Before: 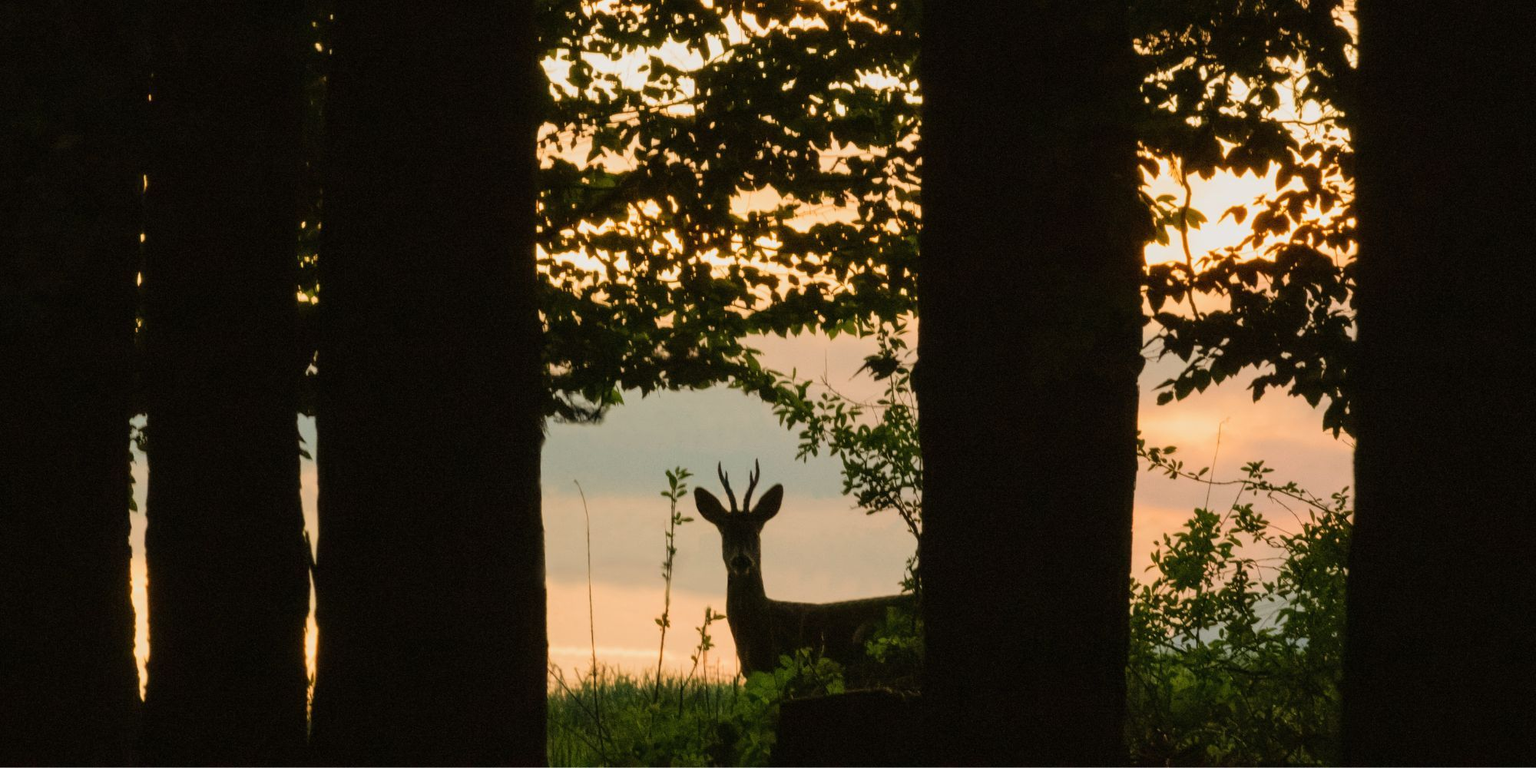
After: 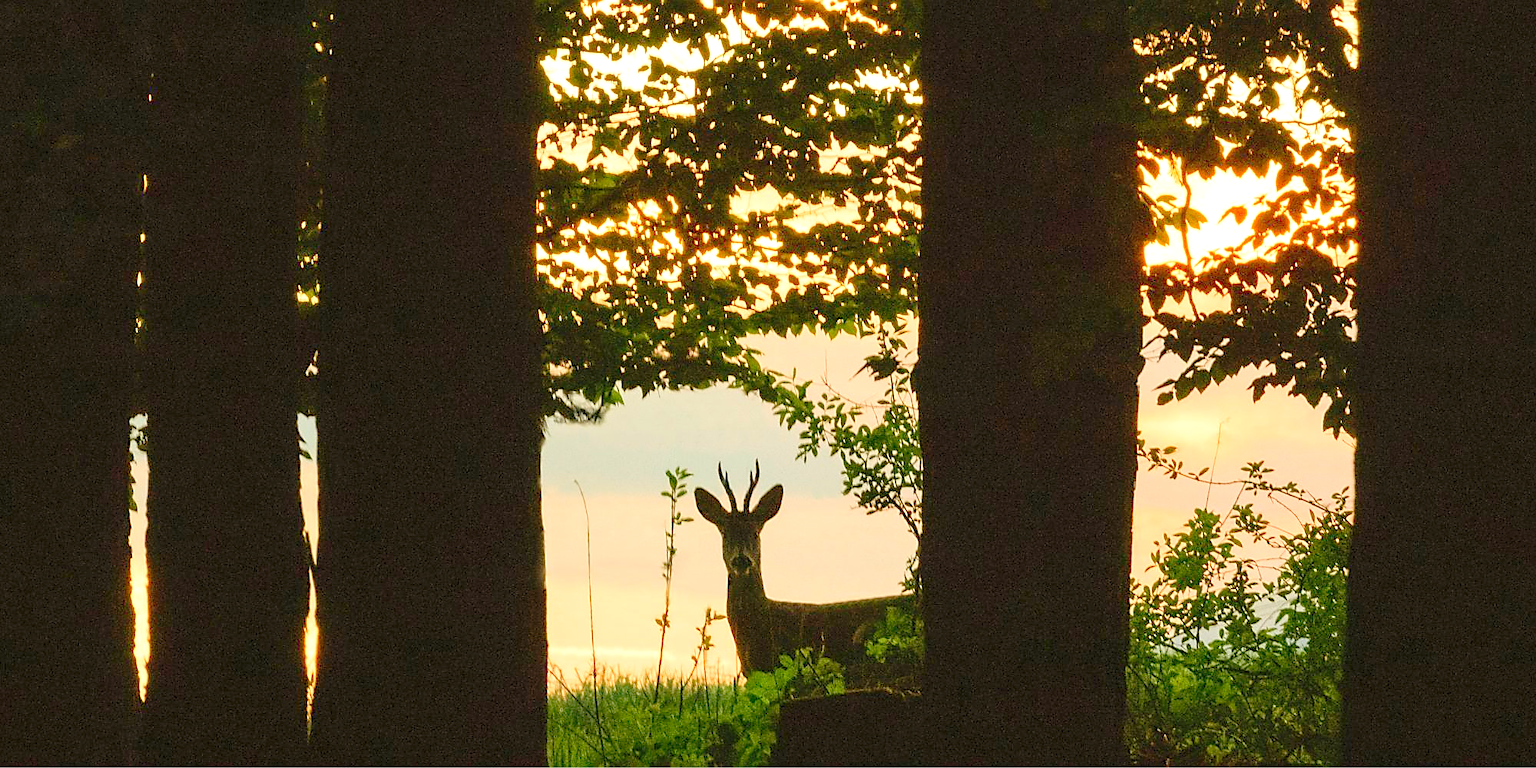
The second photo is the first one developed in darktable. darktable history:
levels: levels [0.008, 0.318, 0.836]
sharpen: radius 1.4, amount 1.25, threshold 0.7
